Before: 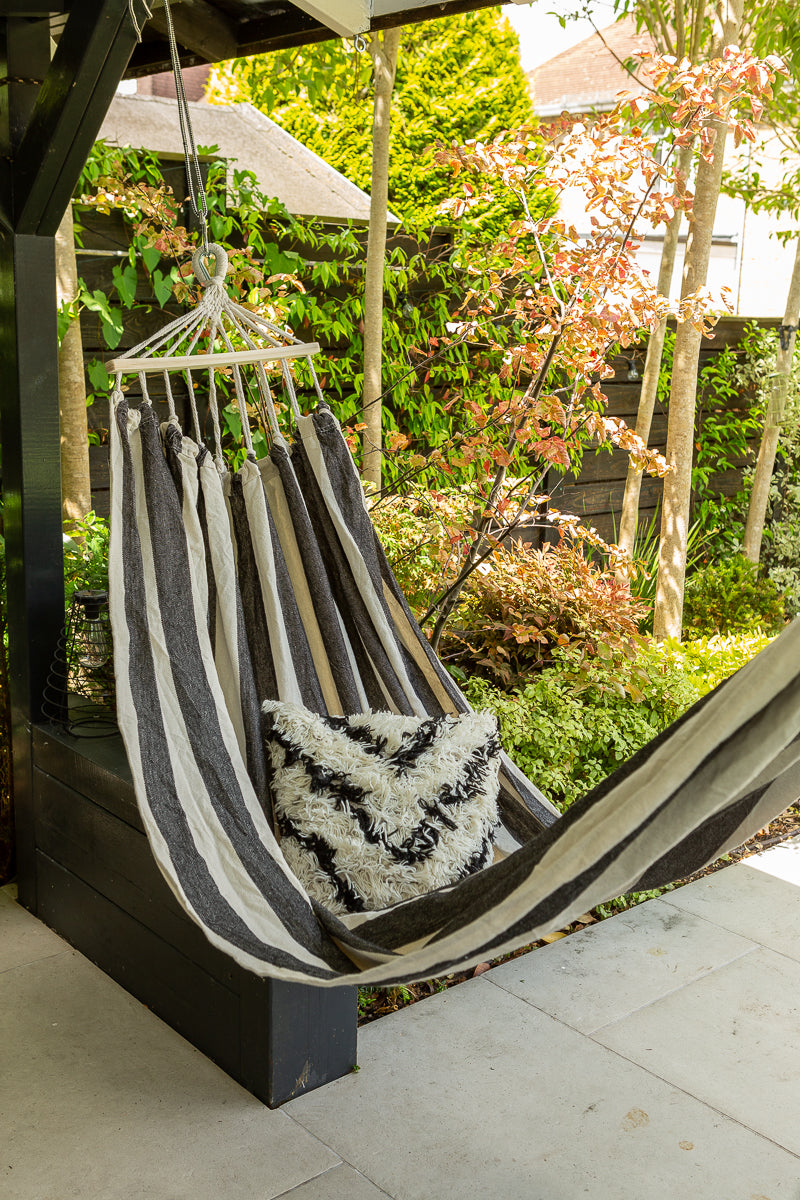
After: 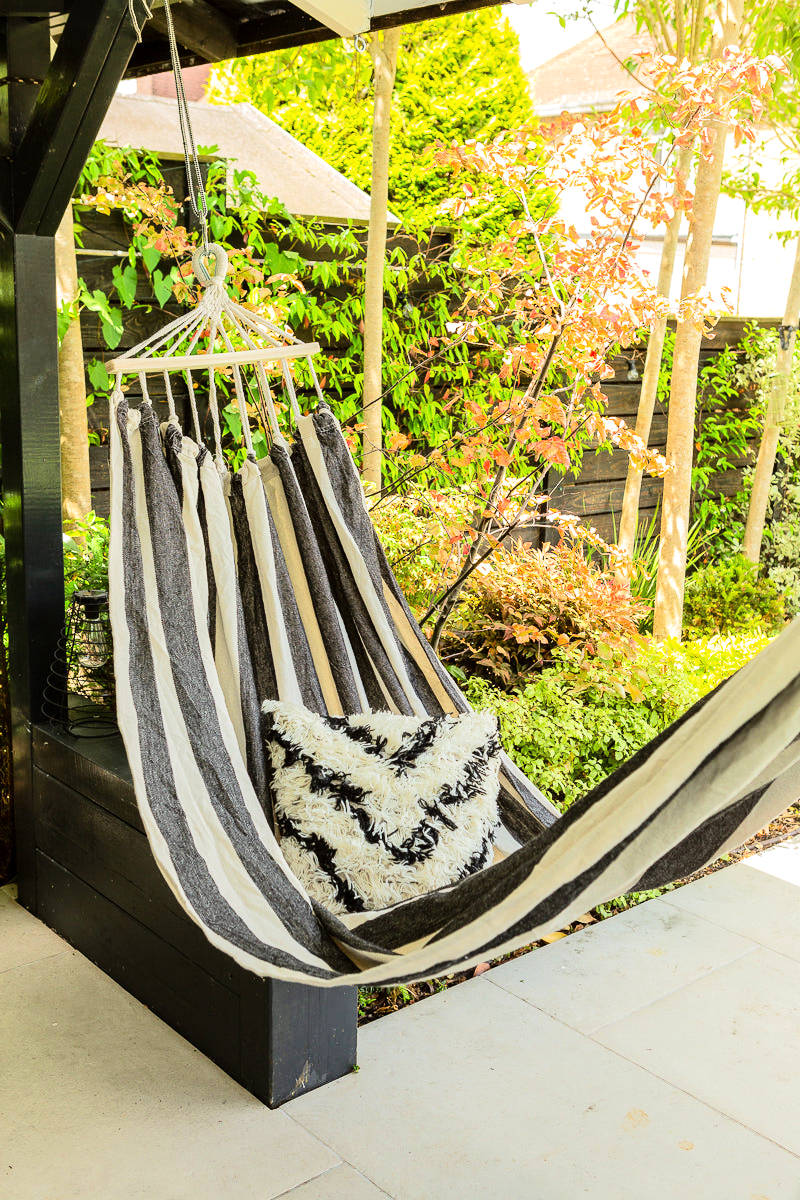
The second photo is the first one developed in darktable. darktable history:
tone equalizer: -7 EV 0.141 EV, -6 EV 0.639 EV, -5 EV 1.17 EV, -4 EV 1.34 EV, -3 EV 1.18 EV, -2 EV 0.6 EV, -1 EV 0.167 EV, edges refinement/feathering 500, mask exposure compensation -1.57 EV, preserve details no
